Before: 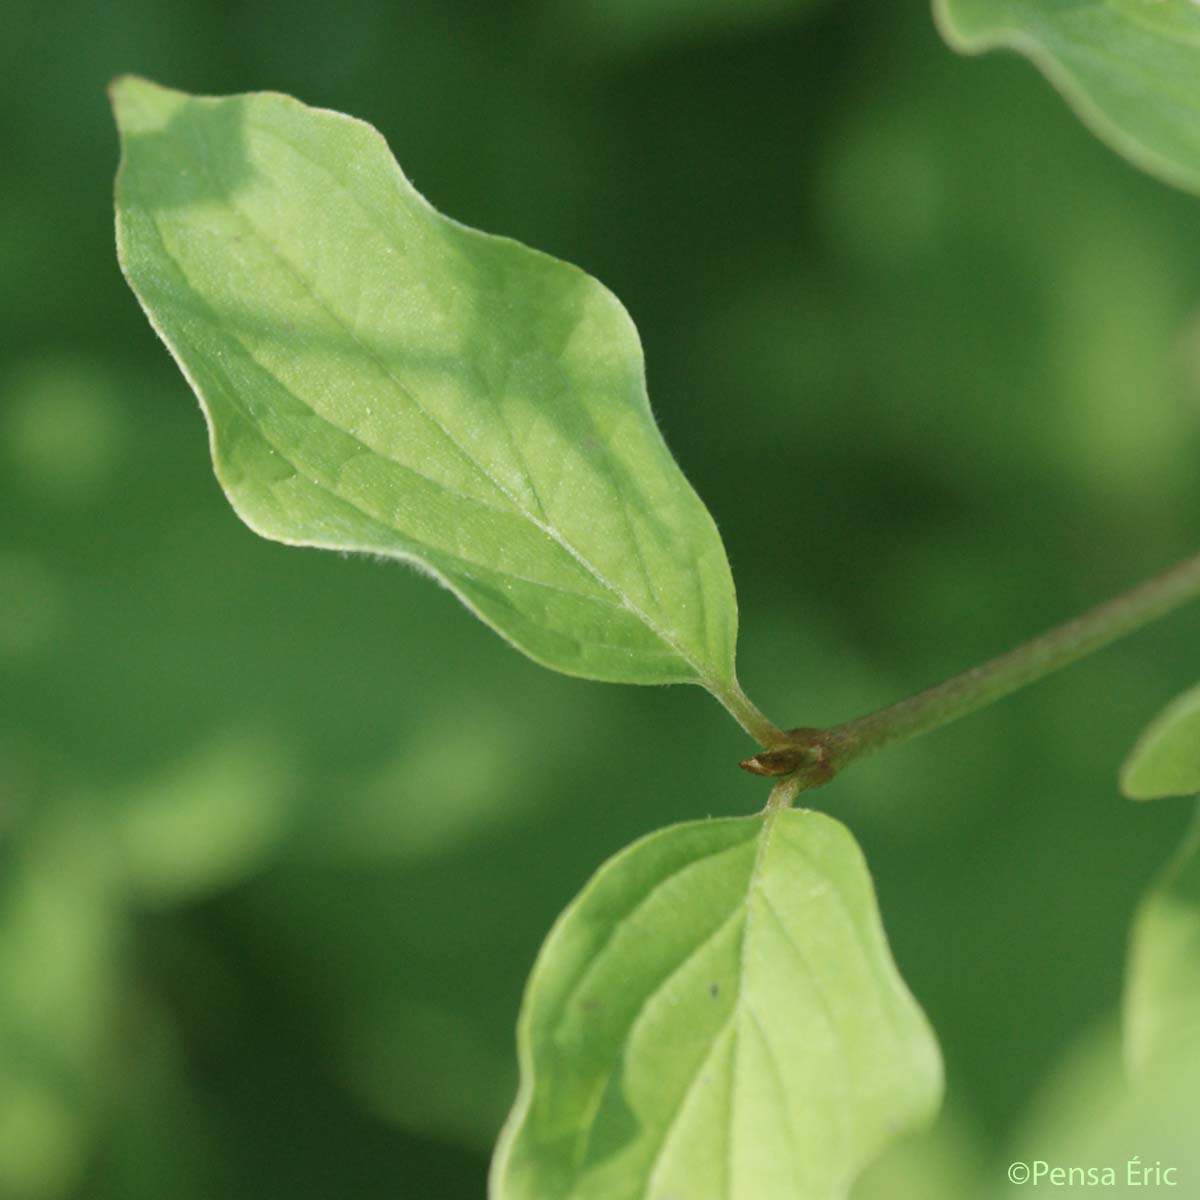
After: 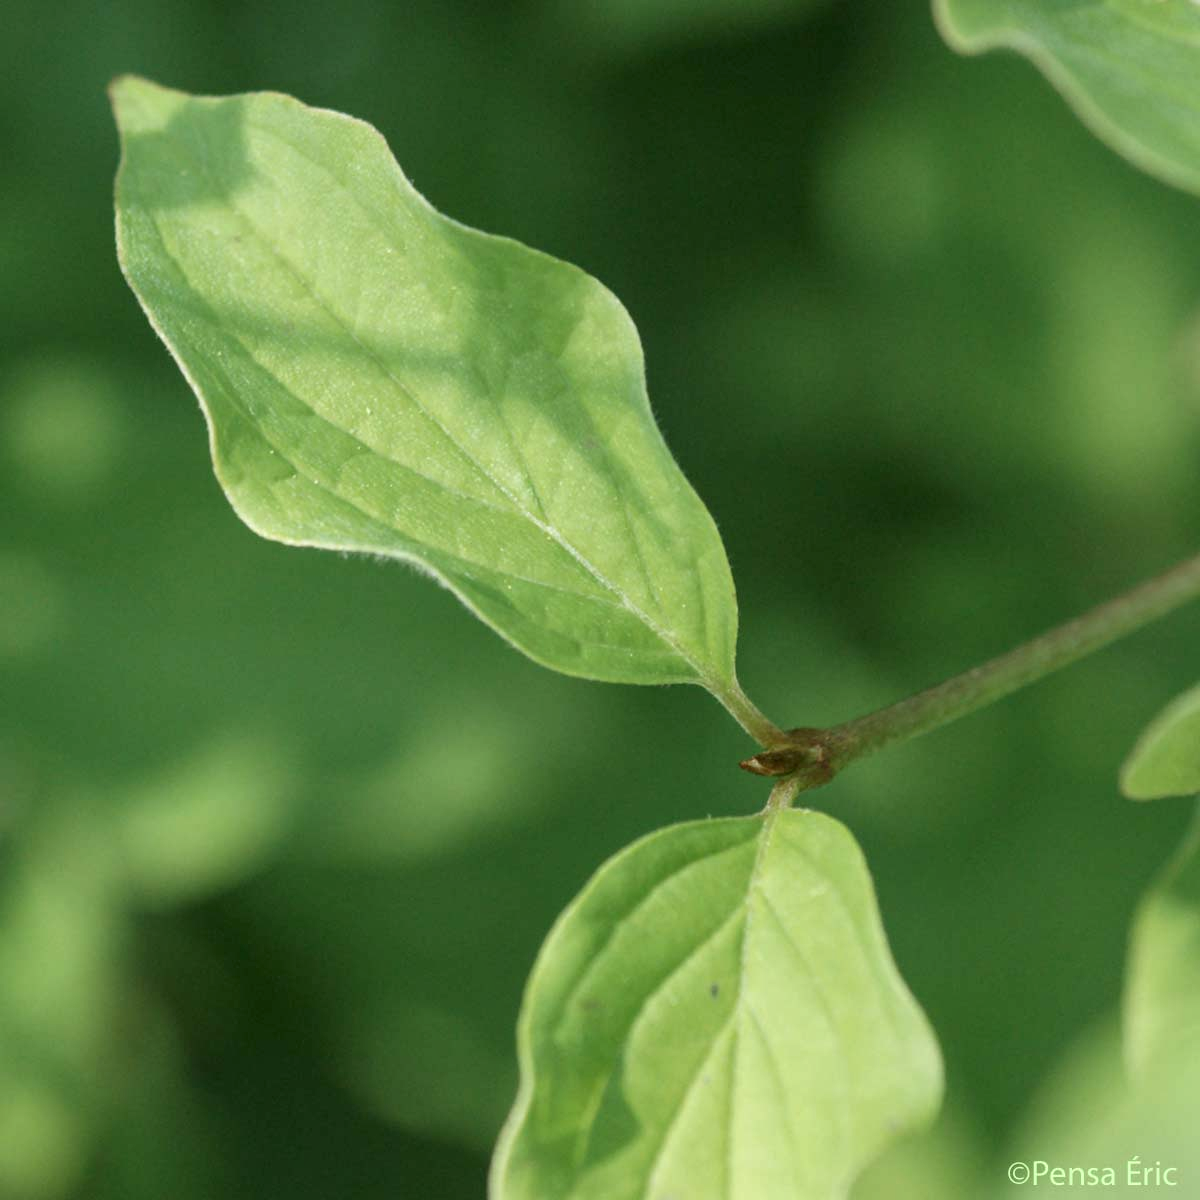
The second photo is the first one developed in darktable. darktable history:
local contrast: on, module defaults
exposure: black level correction 0.001, exposure 0.014 EV, compensate highlight preservation false
